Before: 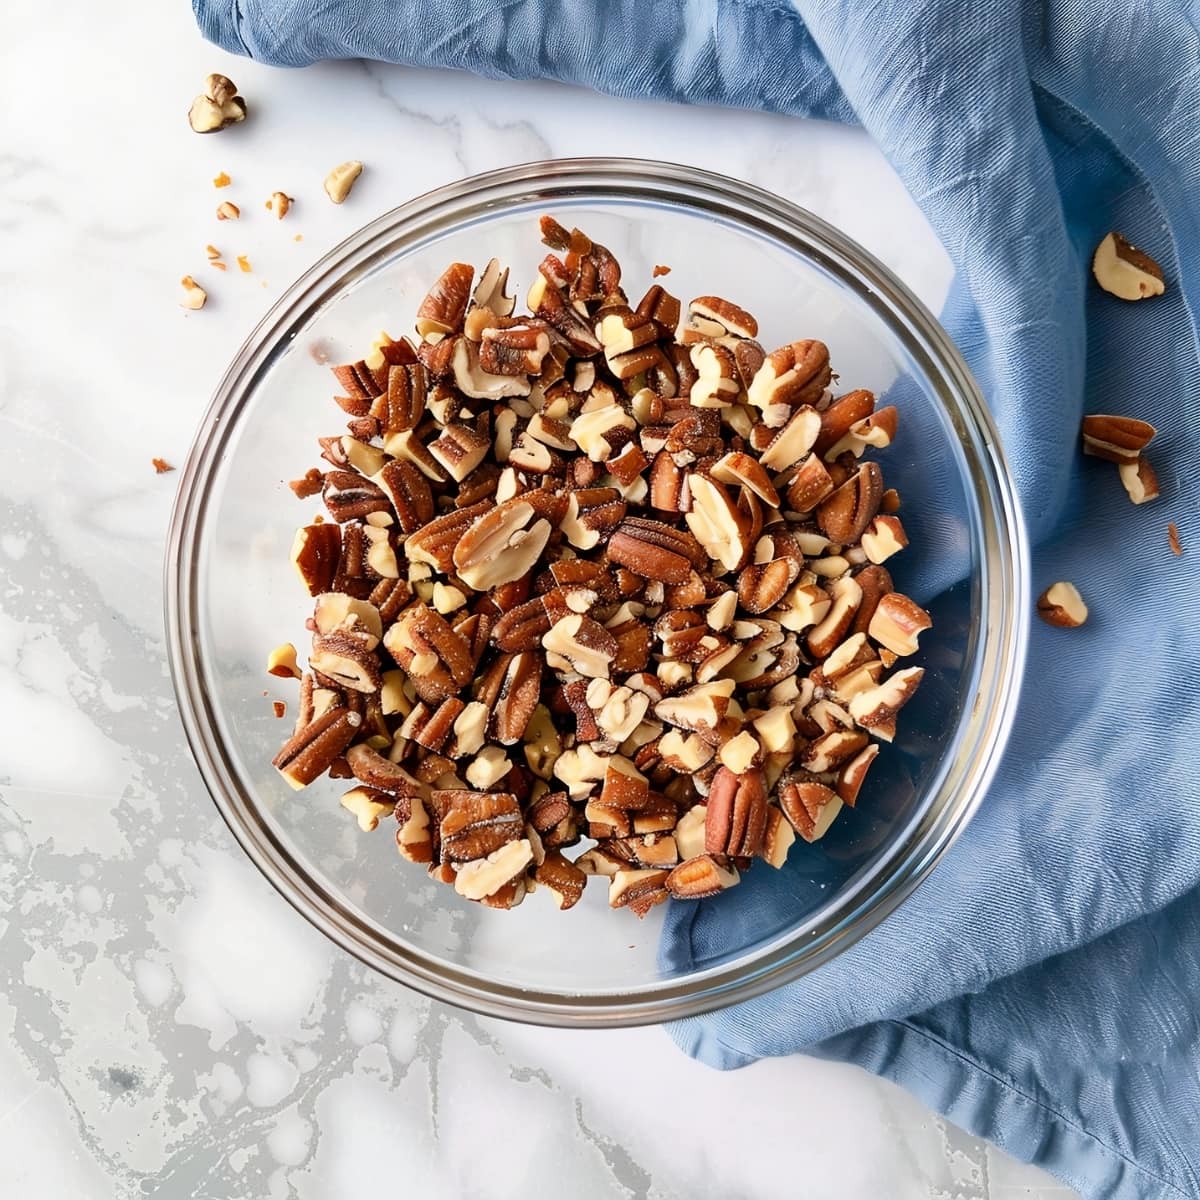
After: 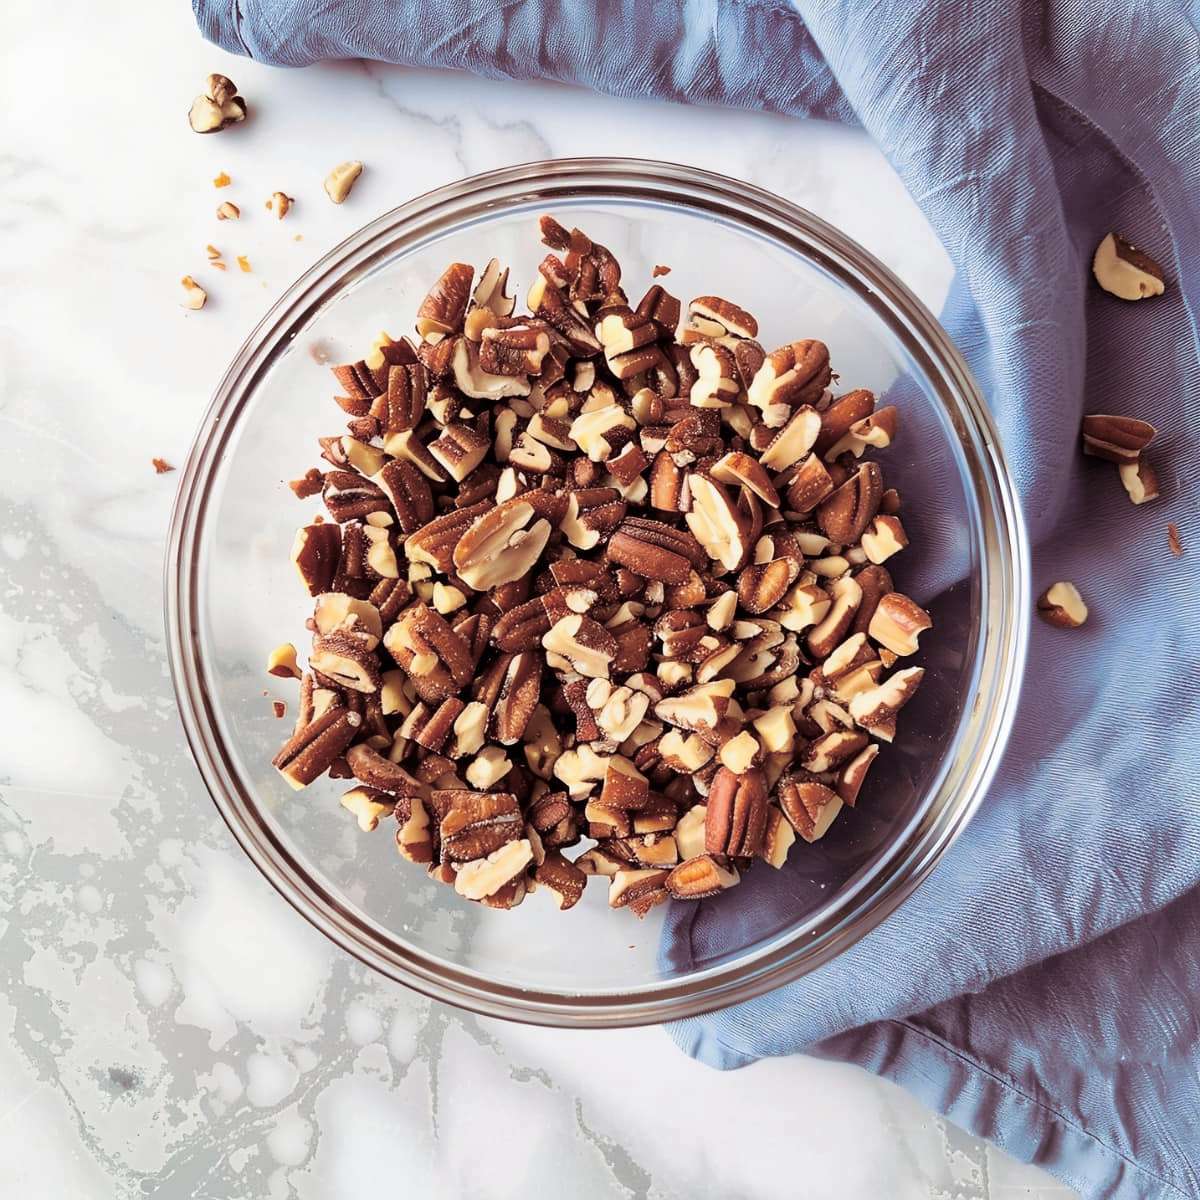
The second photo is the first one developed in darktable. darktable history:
split-toning: shadows › saturation 0.41, highlights › saturation 0, compress 33.55%
contrast brightness saturation: contrast 0.05
